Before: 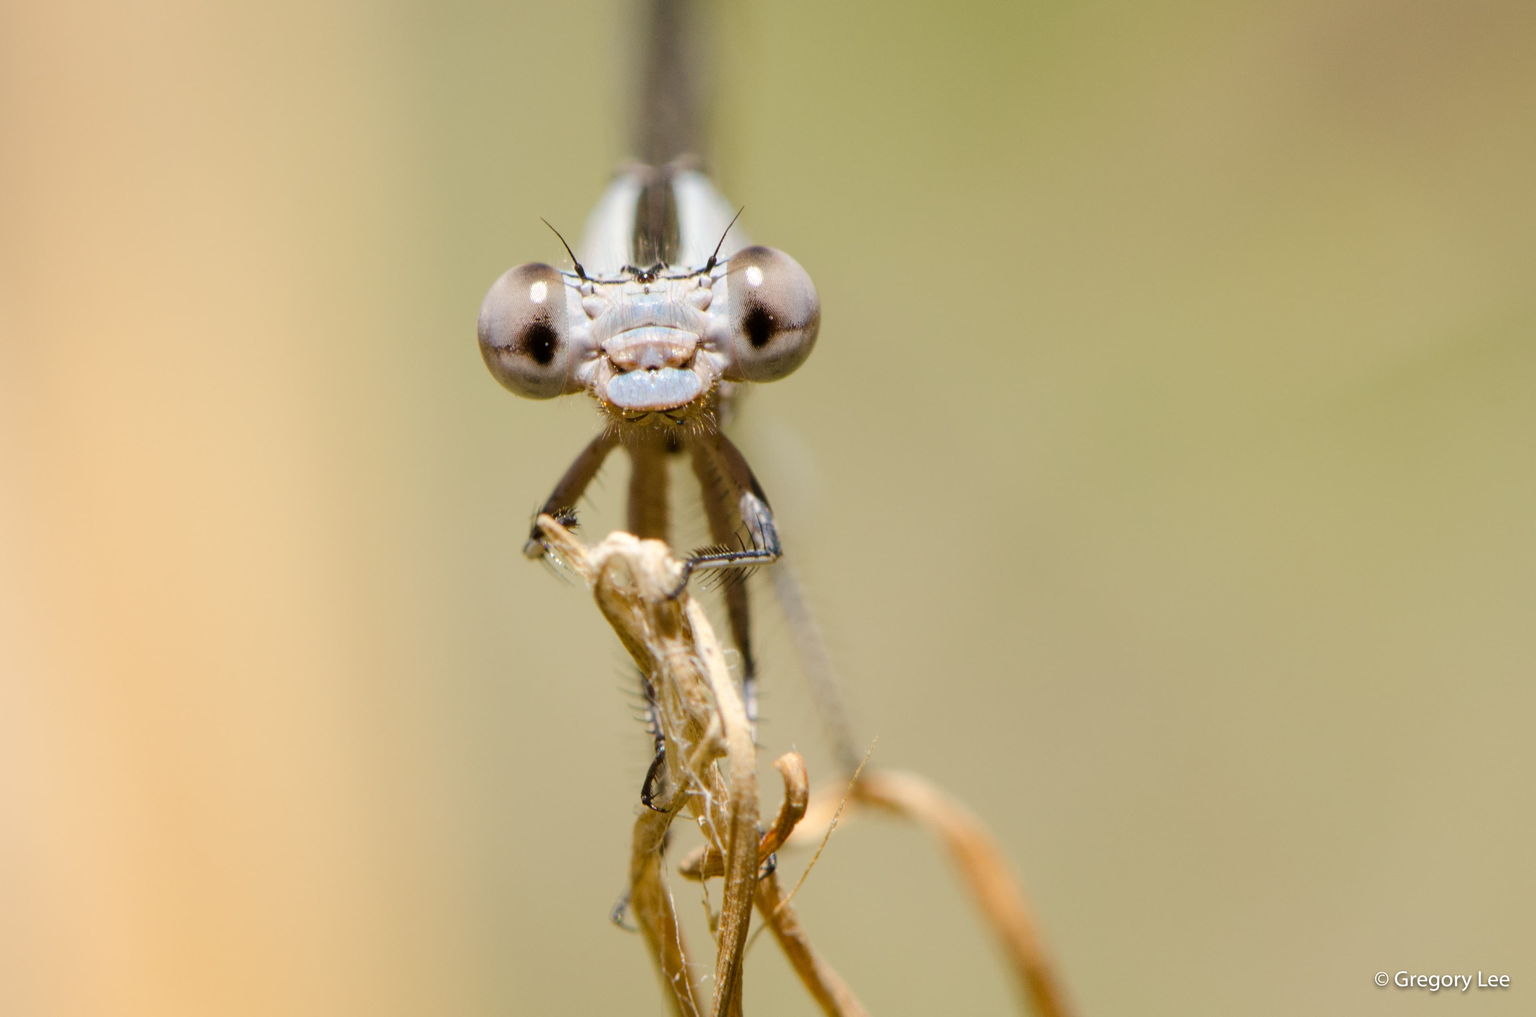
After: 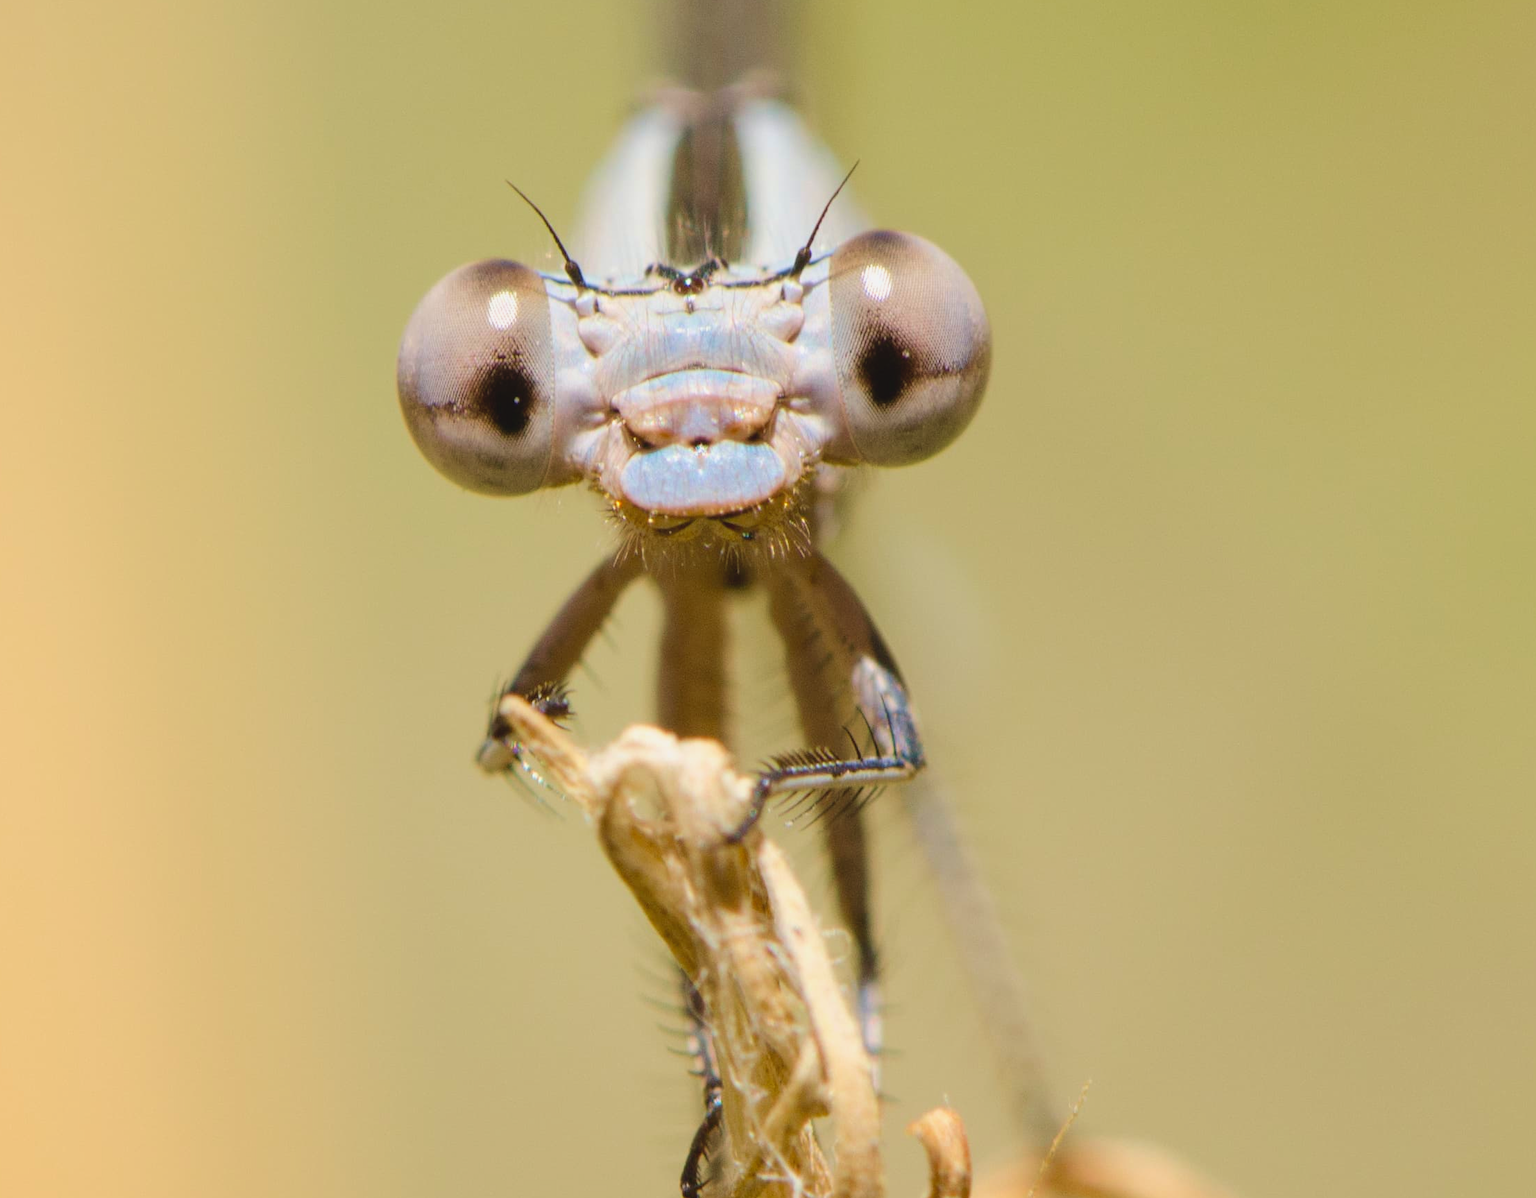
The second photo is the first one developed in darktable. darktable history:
contrast brightness saturation: contrast -0.093, brightness 0.042, saturation 0.075
velvia: strength 30.17%
crop: left 16.222%, top 11.194%, right 26.096%, bottom 20.603%
